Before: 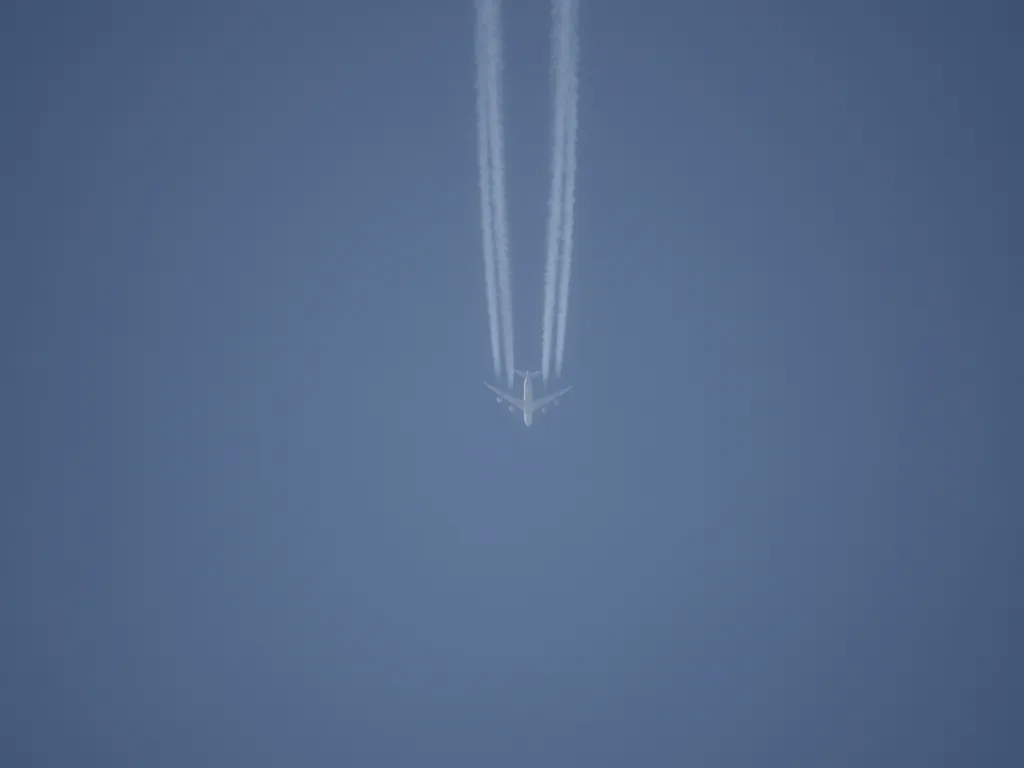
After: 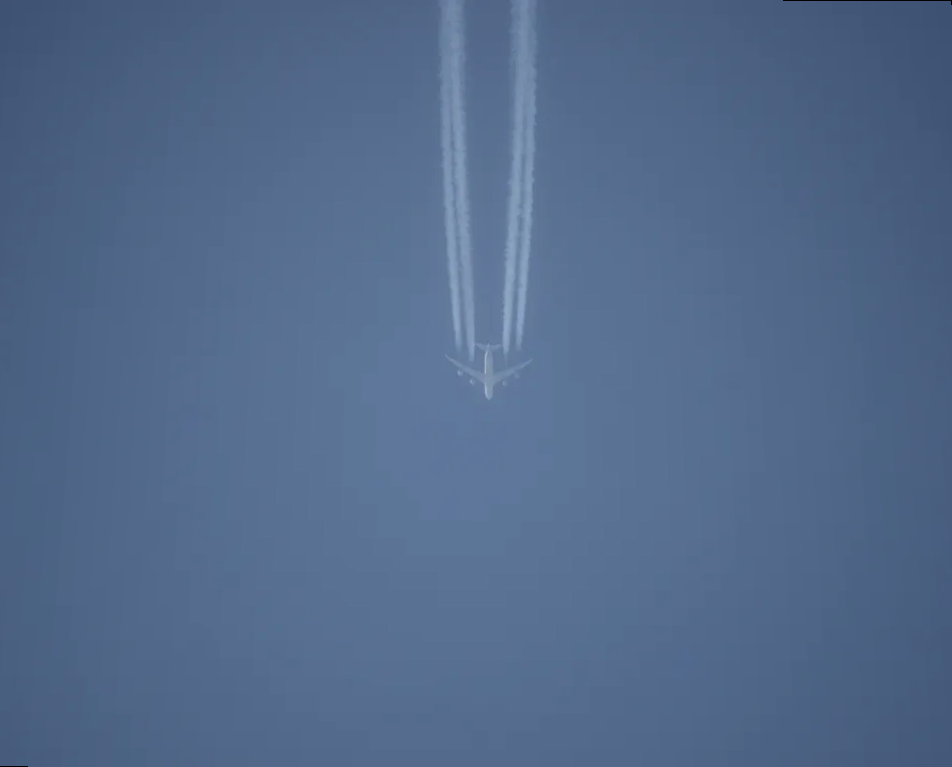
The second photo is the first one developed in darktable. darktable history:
rotate and perspective: rotation 0.215°, lens shift (vertical) -0.139, crop left 0.069, crop right 0.939, crop top 0.002, crop bottom 0.996
white balance: red 0.986, blue 1.01
